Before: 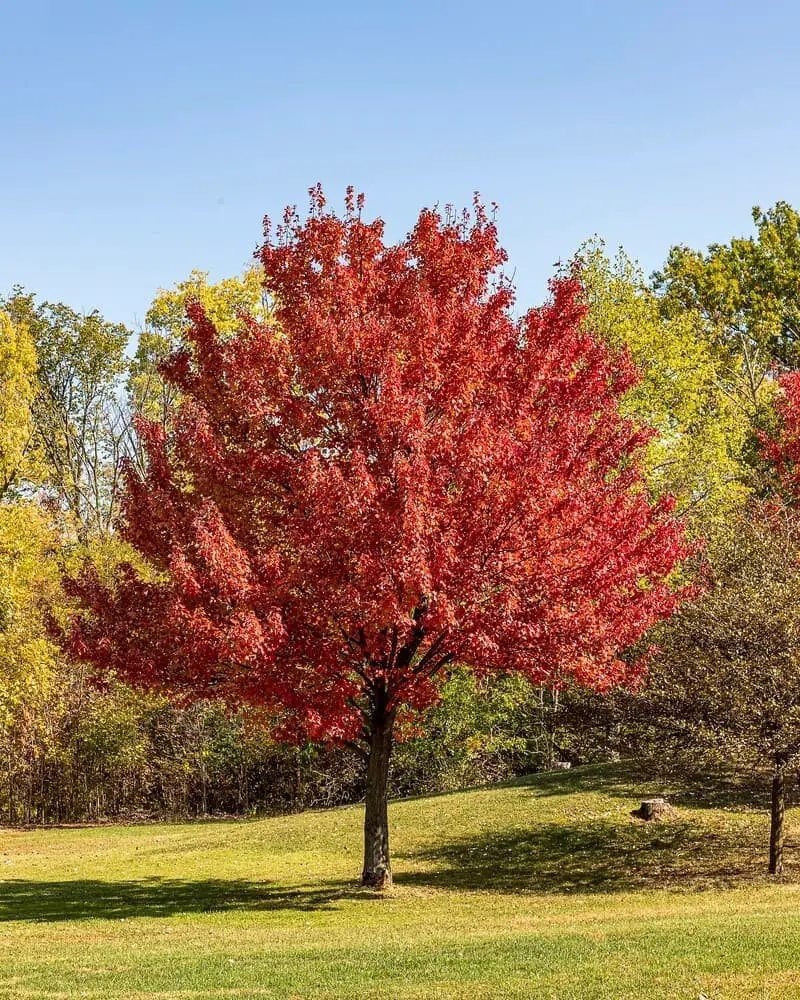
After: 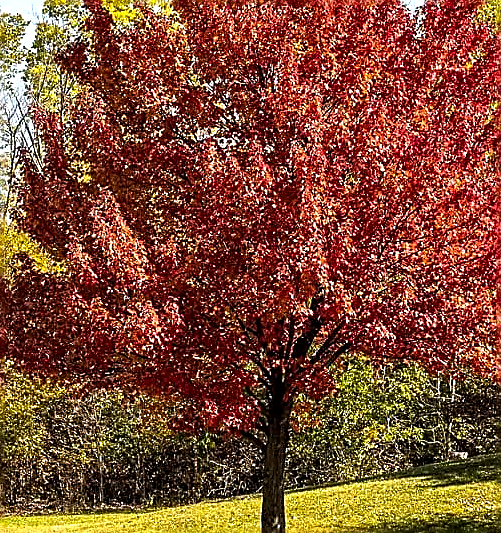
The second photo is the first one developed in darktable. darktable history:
crop: left 12.933%, top 31.084%, right 24.441%, bottom 15.537%
local contrast: highlights 100%, shadows 99%, detail 119%, midtone range 0.2
color balance rgb: perceptual saturation grading › global saturation 17.663%, perceptual brilliance grading › global brilliance 15.392%, perceptual brilliance grading › shadows -35.152%, global vibrance 5.269%, contrast 2.913%
sharpen: amount 1.003
